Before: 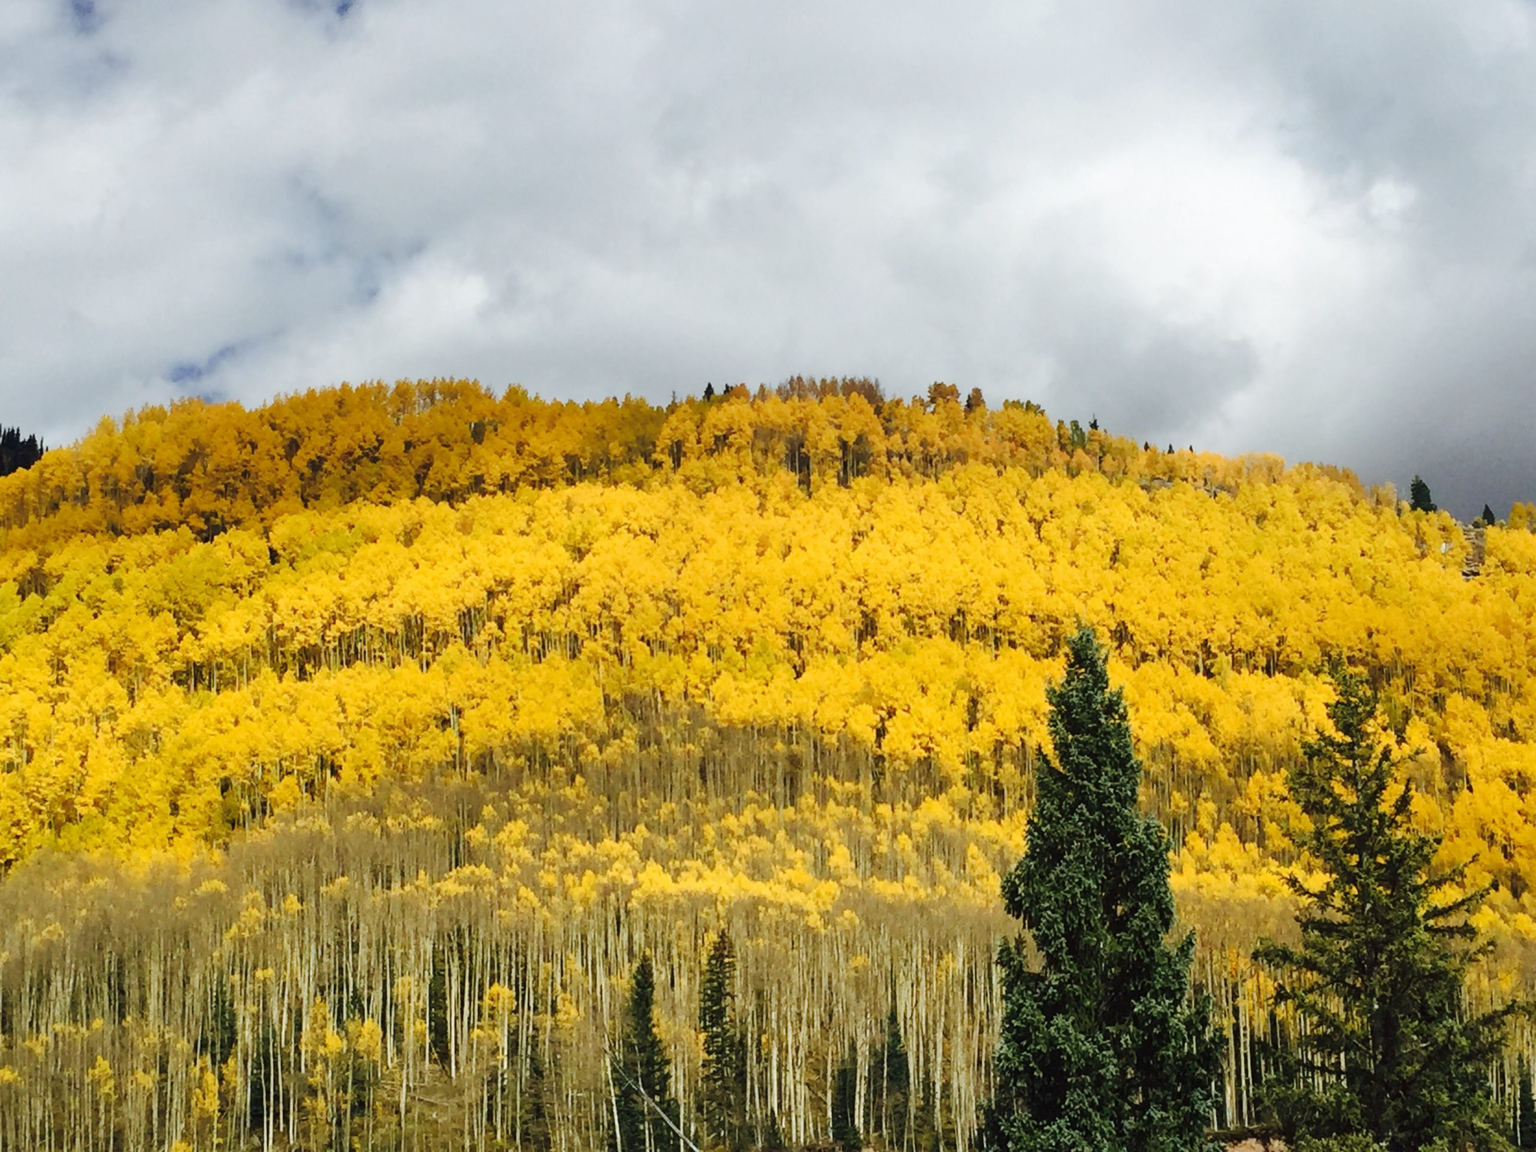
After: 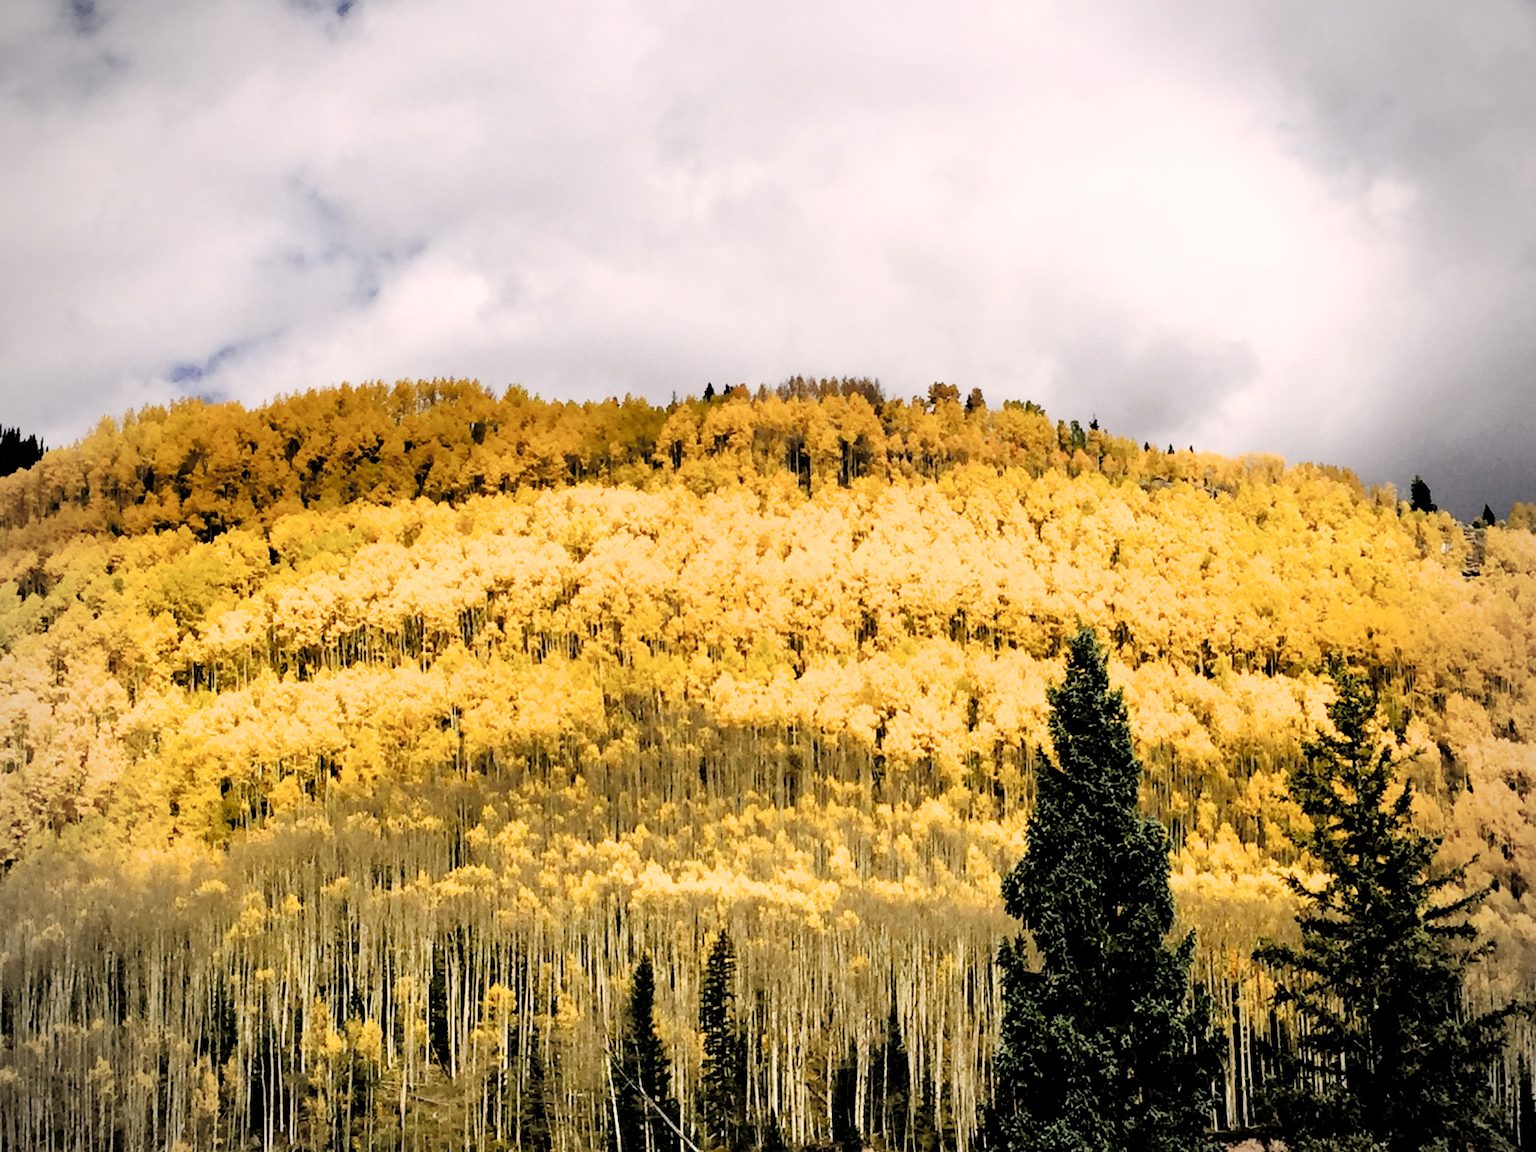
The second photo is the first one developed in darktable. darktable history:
filmic rgb: black relative exposure -3.64 EV, white relative exposure 2.44 EV, hardness 3.29
color correction: highlights a* 7.34, highlights b* 4.37
vignetting: on, module defaults
